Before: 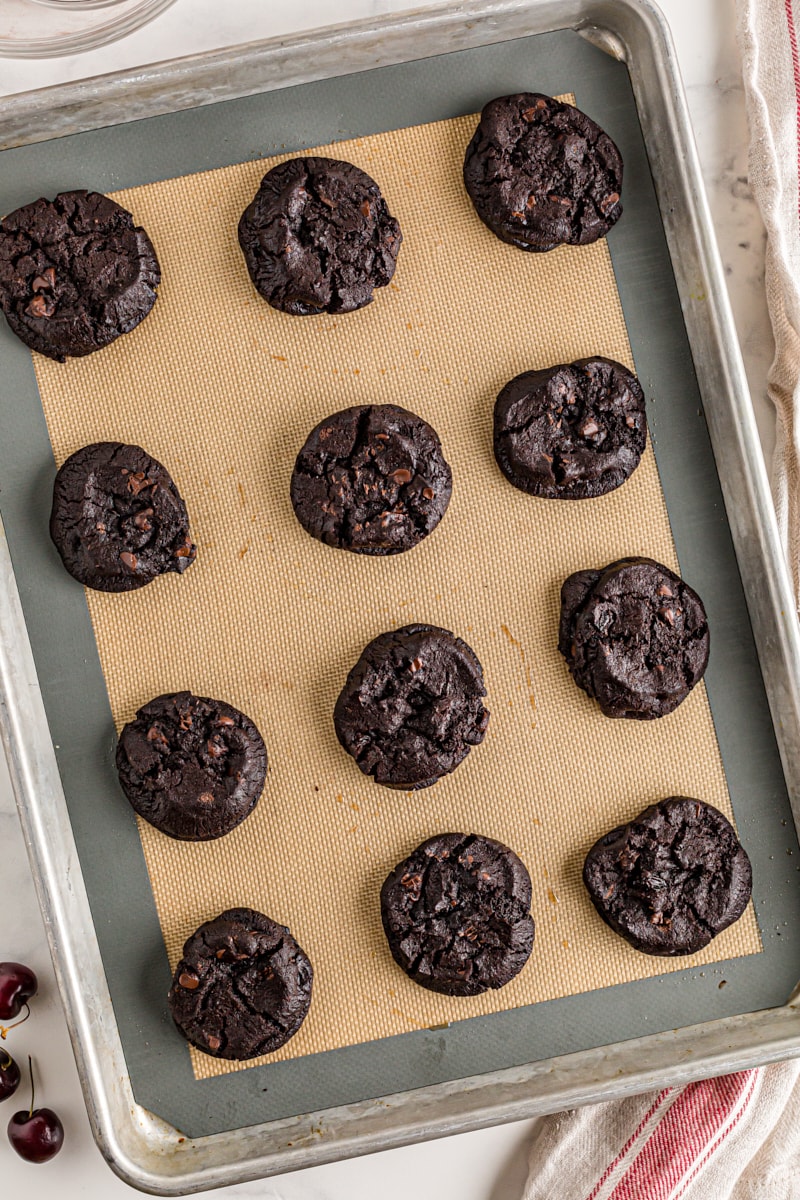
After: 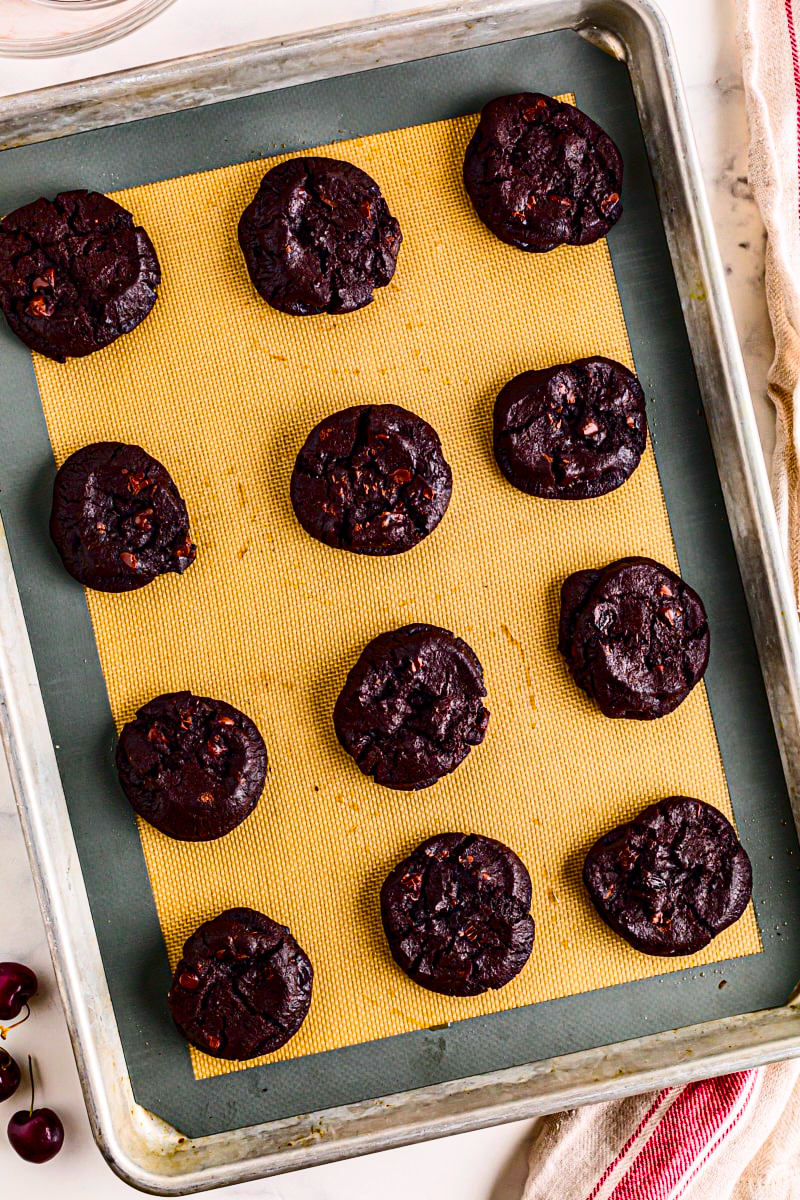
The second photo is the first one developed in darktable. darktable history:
color balance rgb: power › chroma 0.997%, power › hue 257.19°, linear chroma grading › shadows 10.032%, linear chroma grading › highlights 11.09%, linear chroma grading › global chroma 14.529%, linear chroma grading › mid-tones 14.816%, perceptual saturation grading › global saturation 36.559%, perceptual saturation grading › shadows 35.763%
contrast brightness saturation: contrast 0.332, brightness -0.082, saturation 0.171
